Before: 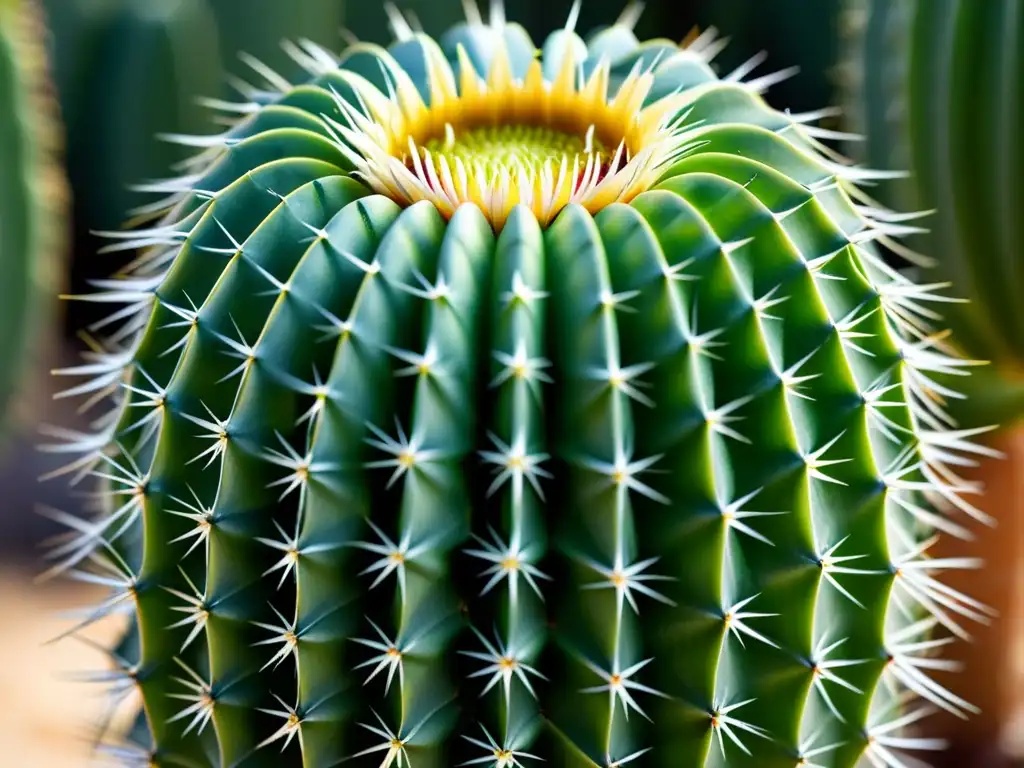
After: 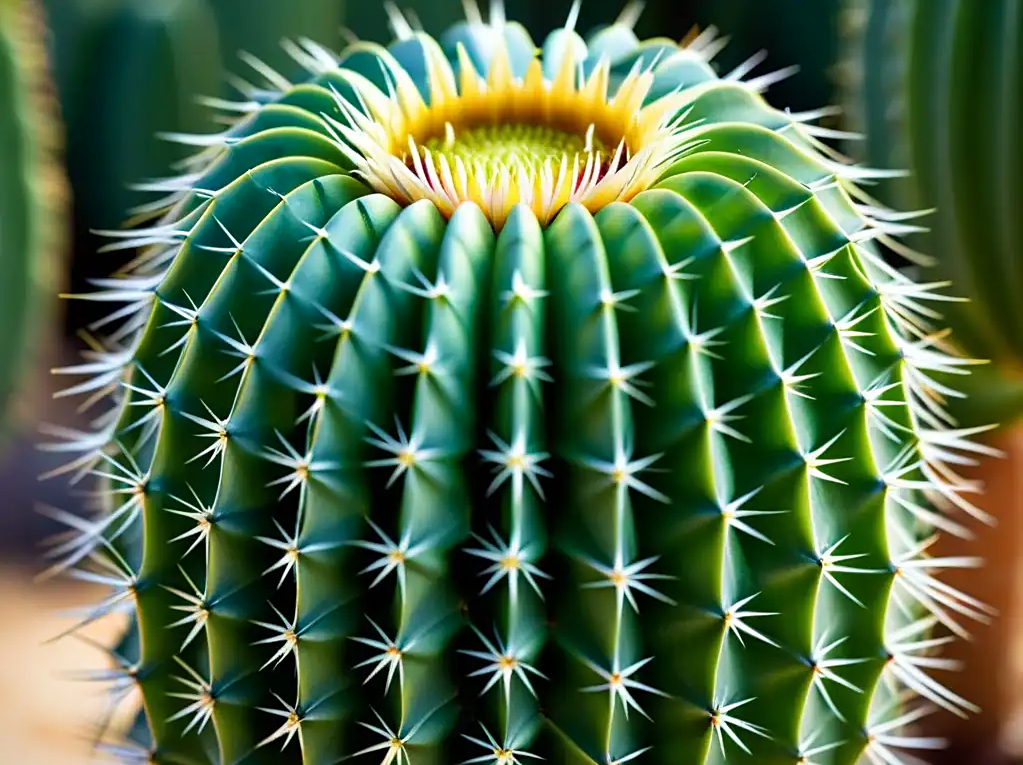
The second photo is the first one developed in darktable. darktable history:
vignetting: fall-off start 97.37%, fall-off radius 78.93%, saturation -0.033, width/height ratio 1.109, unbound false
velvia: on, module defaults
crop: top 0.159%, bottom 0.179%
sharpen: amount 0.205
